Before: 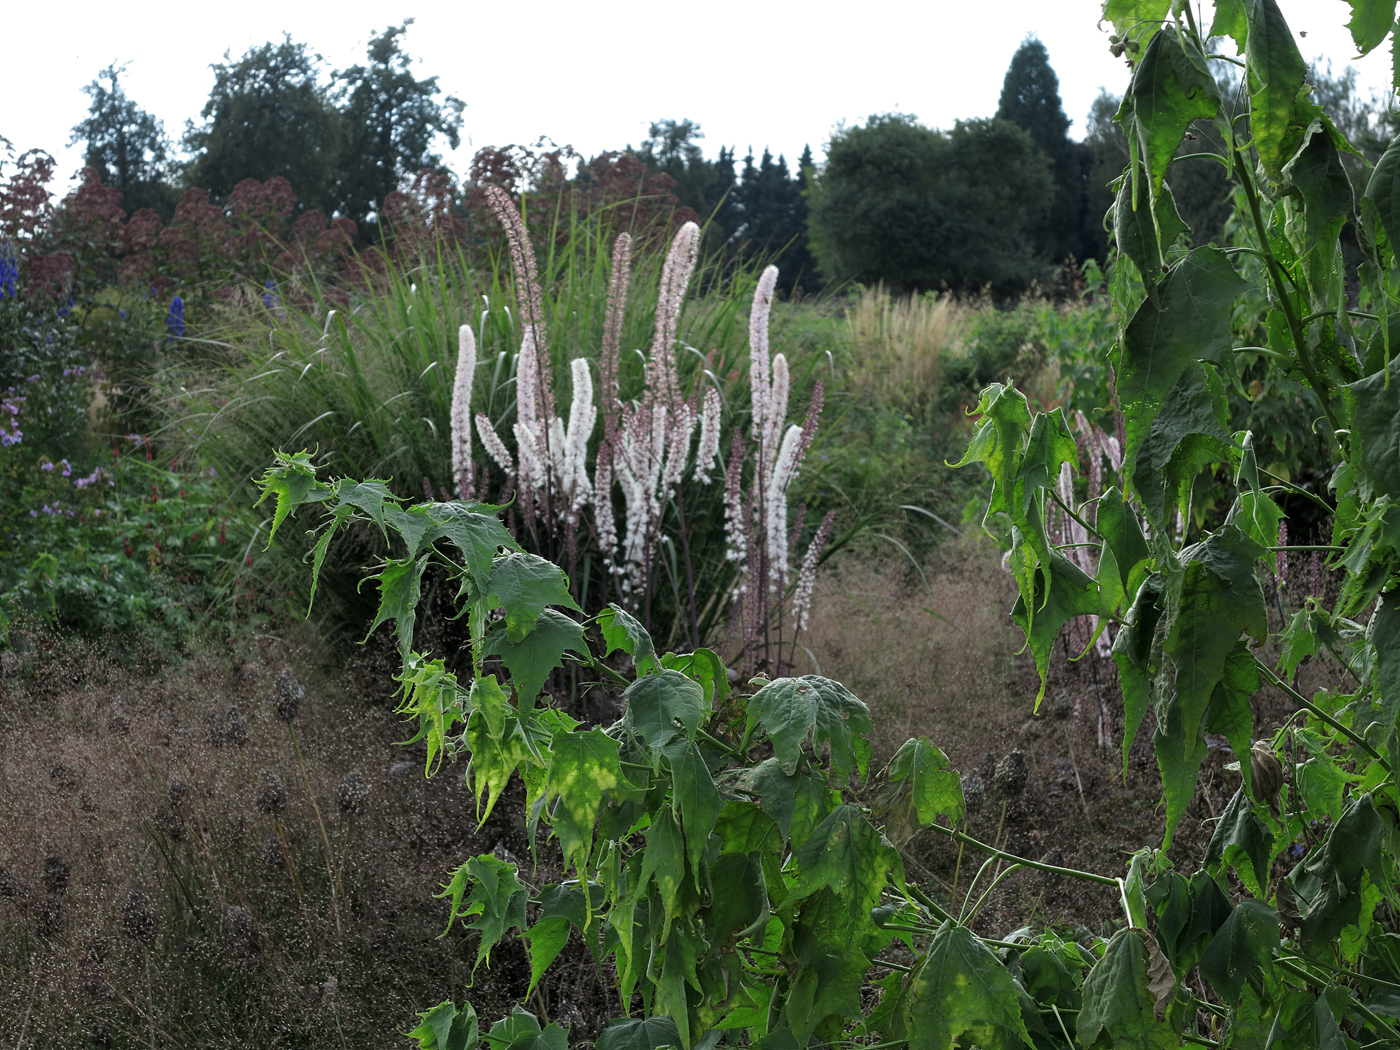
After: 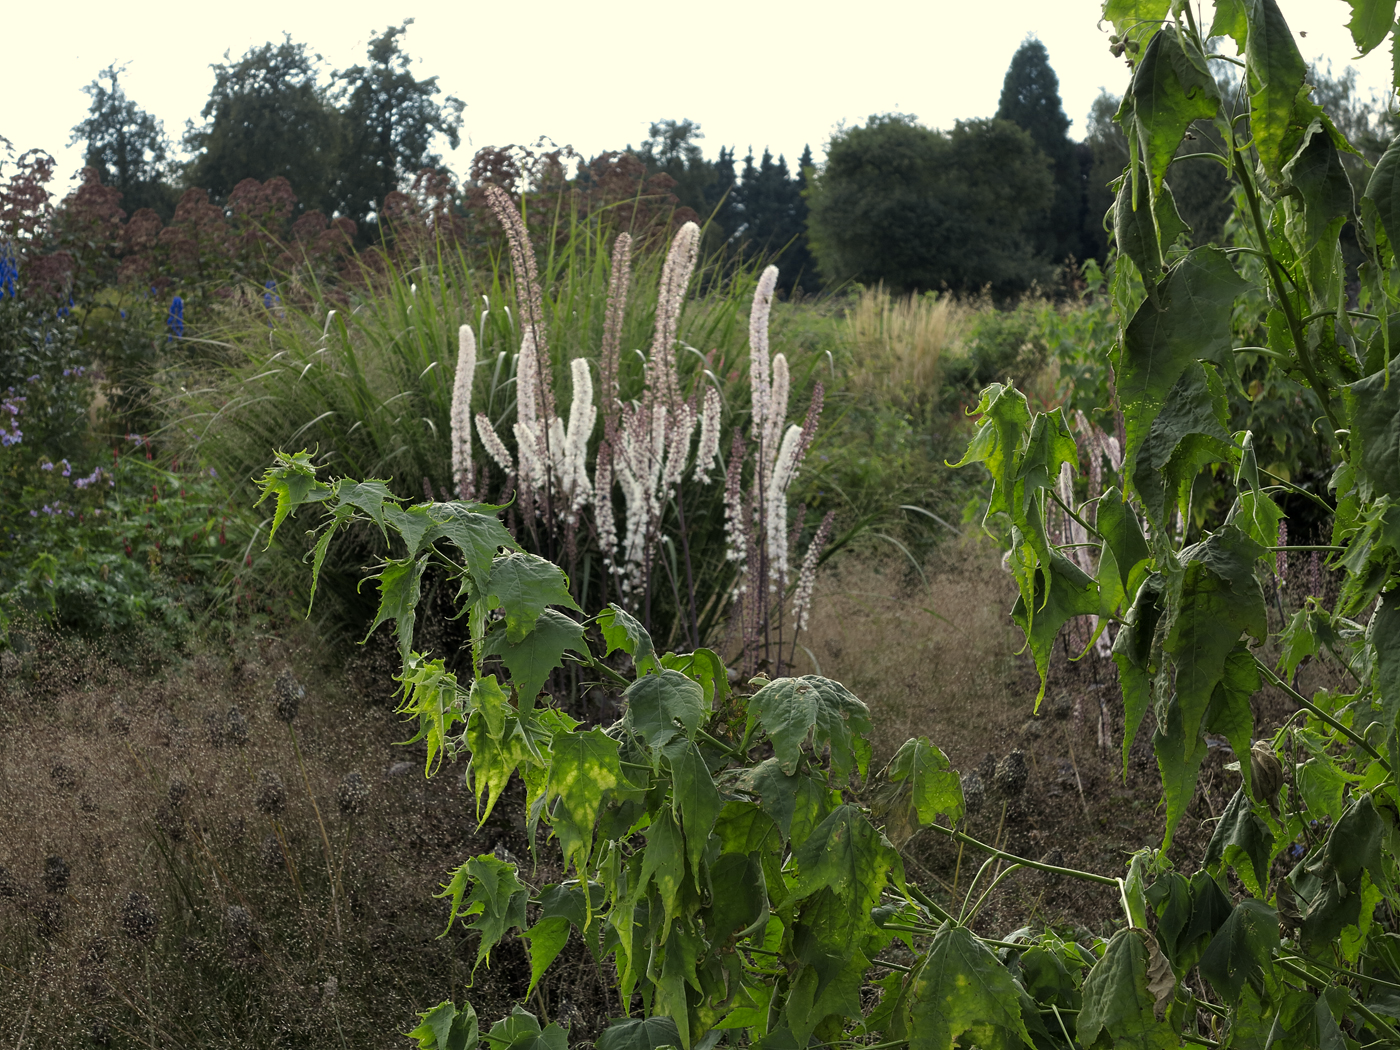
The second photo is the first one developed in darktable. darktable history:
white balance: red 1.029, blue 0.92
color contrast: green-magenta contrast 0.8, blue-yellow contrast 1.1, unbound 0
